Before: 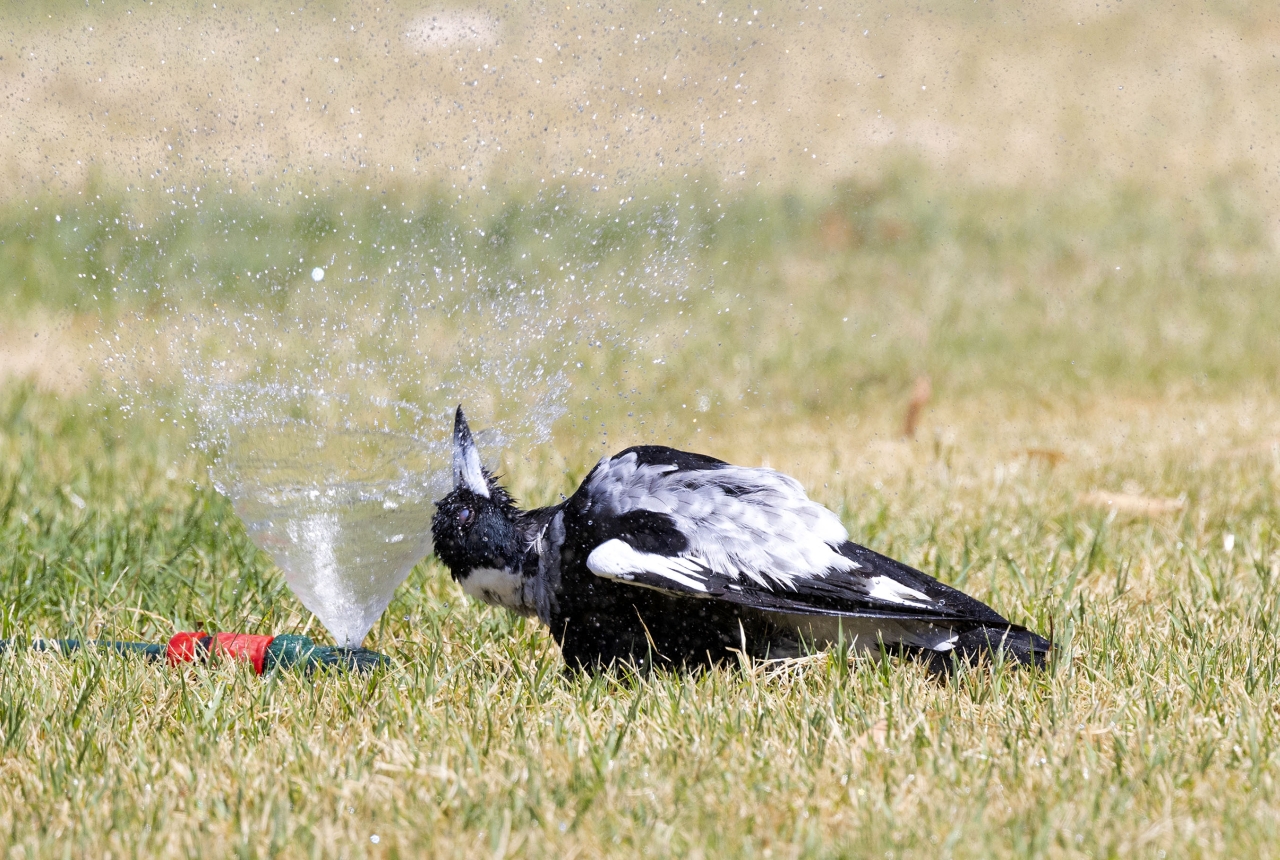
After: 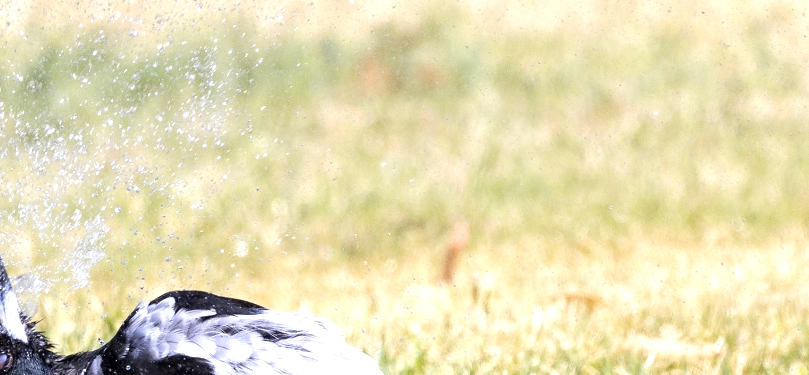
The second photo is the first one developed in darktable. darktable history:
exposure: black level correction 0.001, exposure 0.675 EV, compensate exposure bias true, compensate highlight preservation false
crop: left 36.166%, top 18.112%, right 0.623%, bottom 38.262%
